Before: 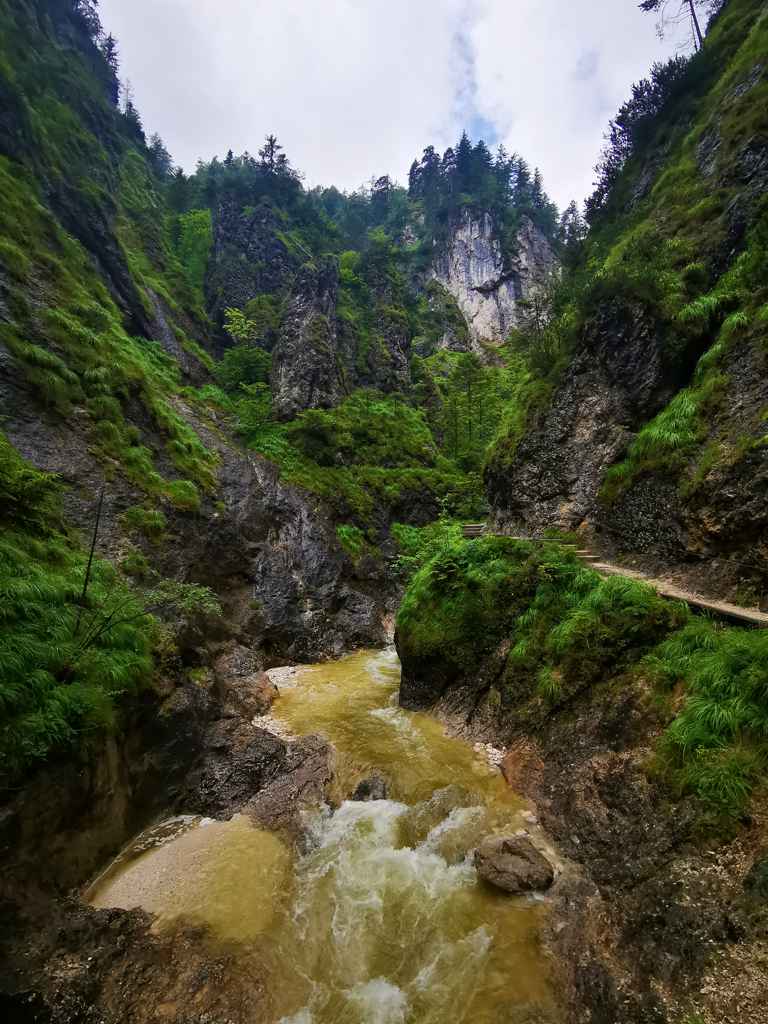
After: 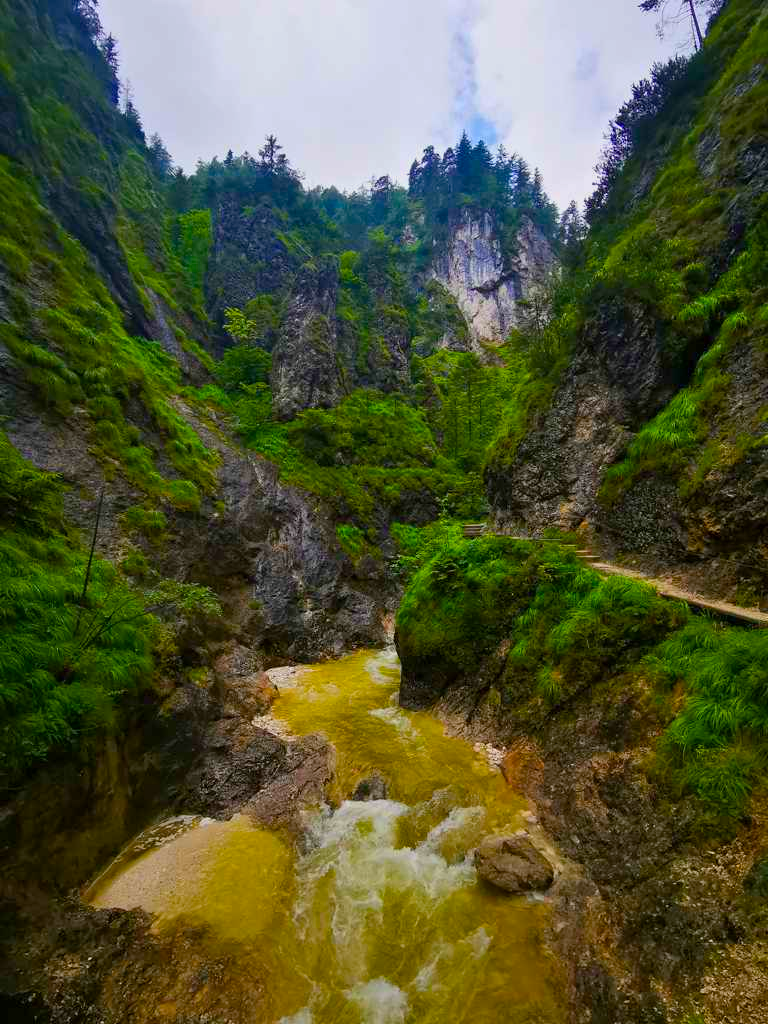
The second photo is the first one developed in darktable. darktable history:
color balance rgb: shadows lift › chroma 0.655%, shadows lift › hue 110.49°, linear chroma grading › global chroma 24.873%, perceptual saturation grading › global saturation 25.512%, contrast -9.479%
